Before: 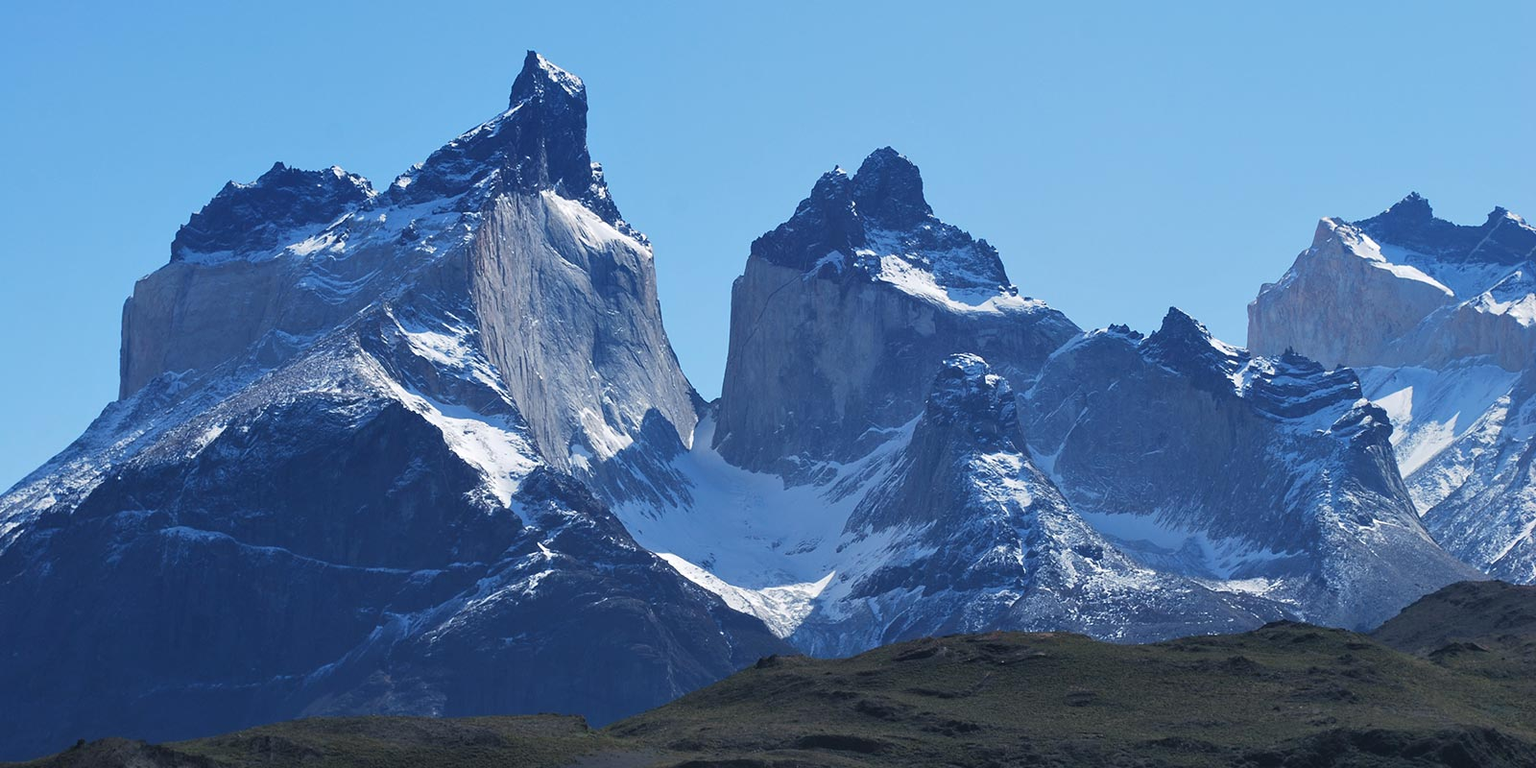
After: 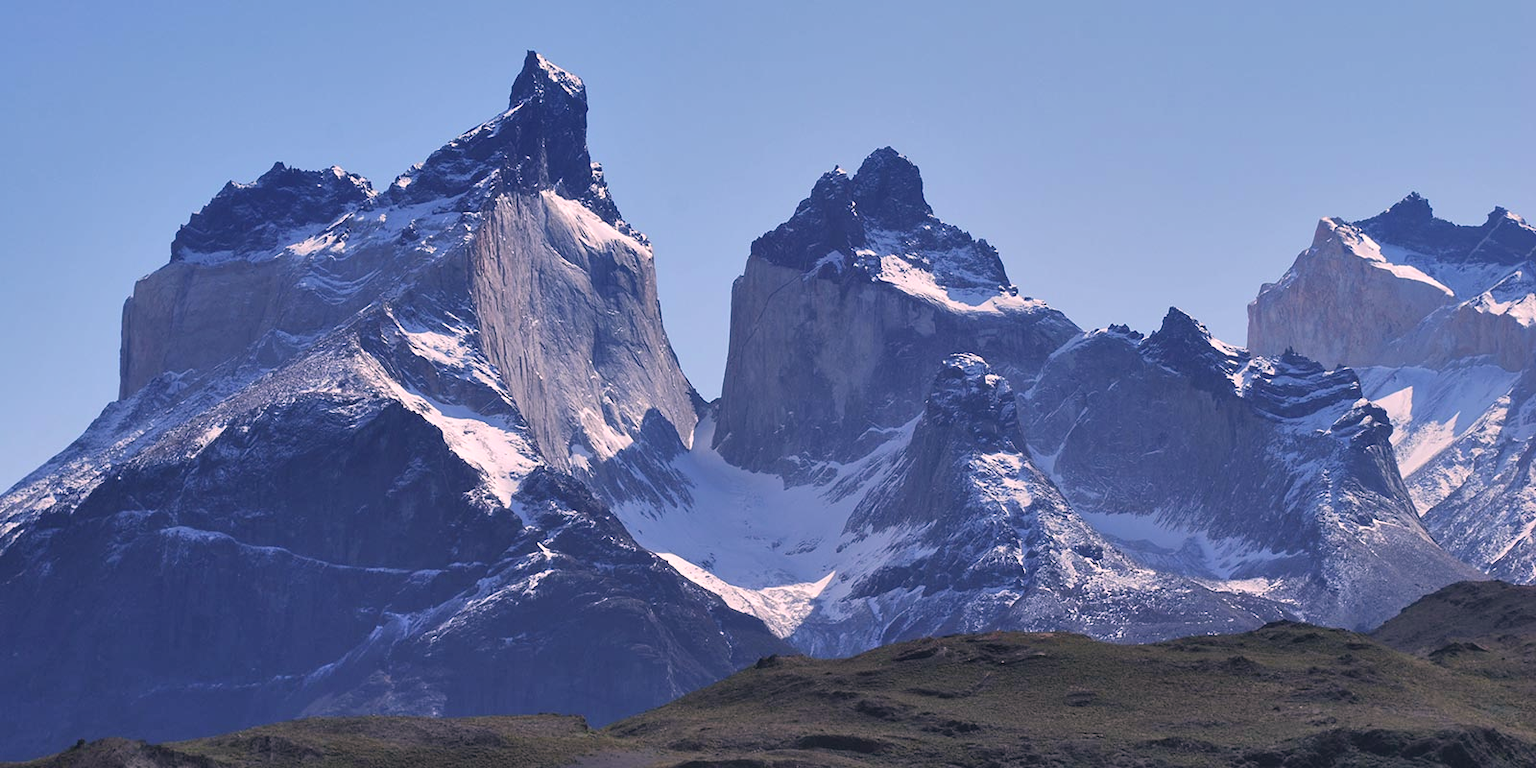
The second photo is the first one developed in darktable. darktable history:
color correction: highlights a* 14.52, highlights b* 4.84
shadows and highlights: low approximation 0.01, soften with gaussian
